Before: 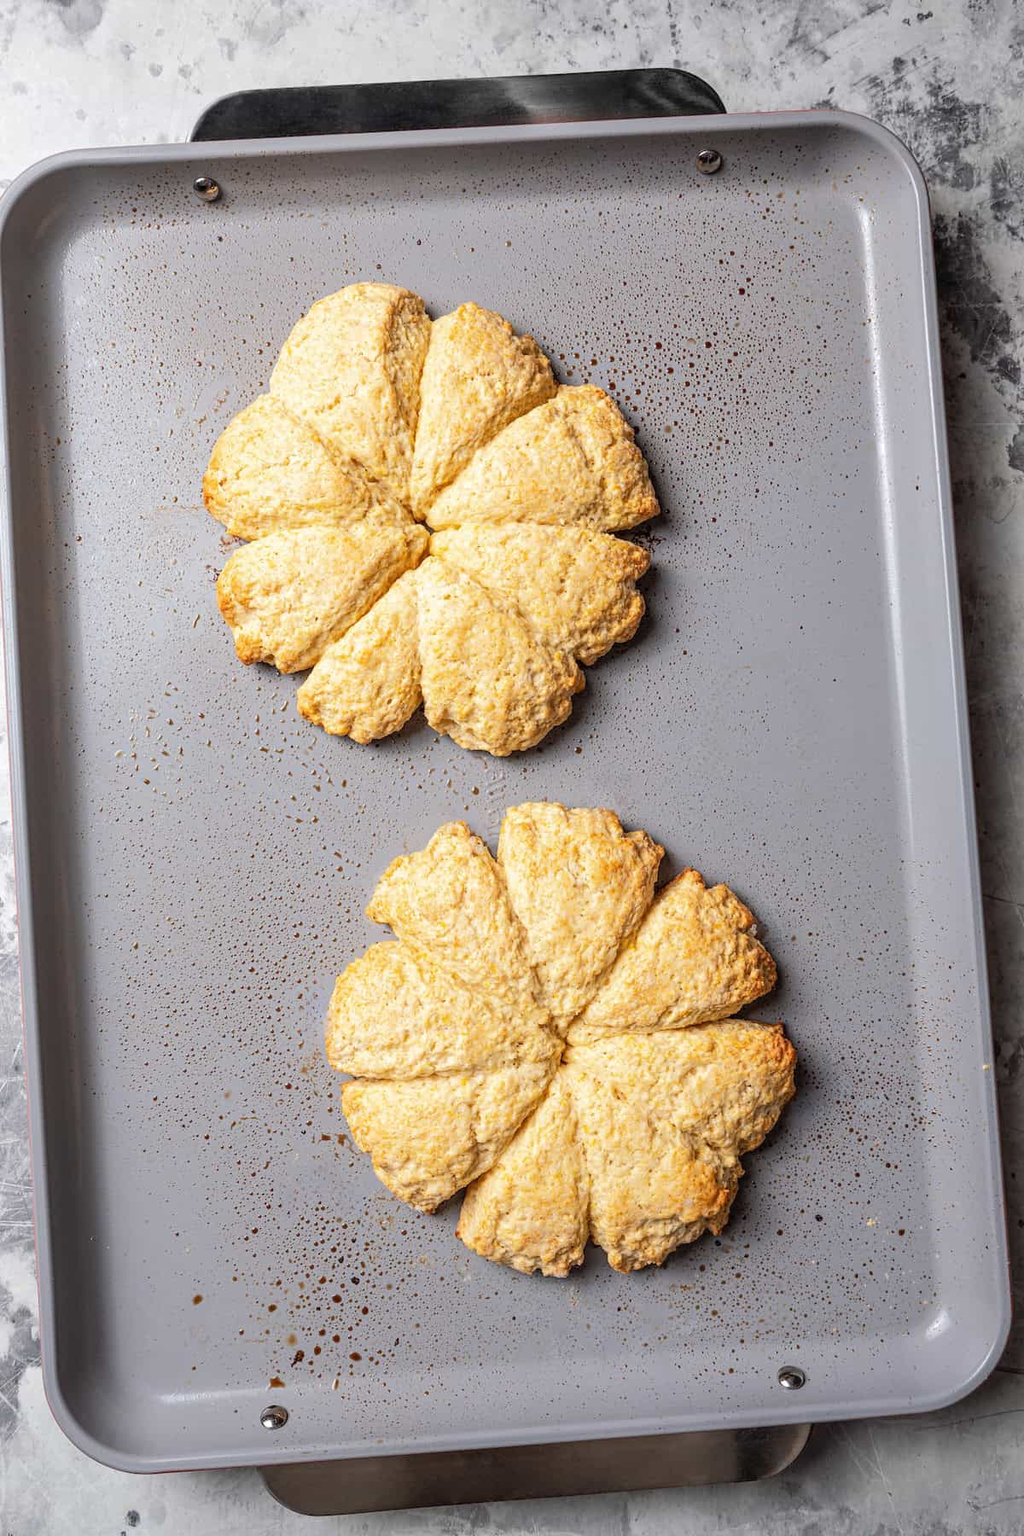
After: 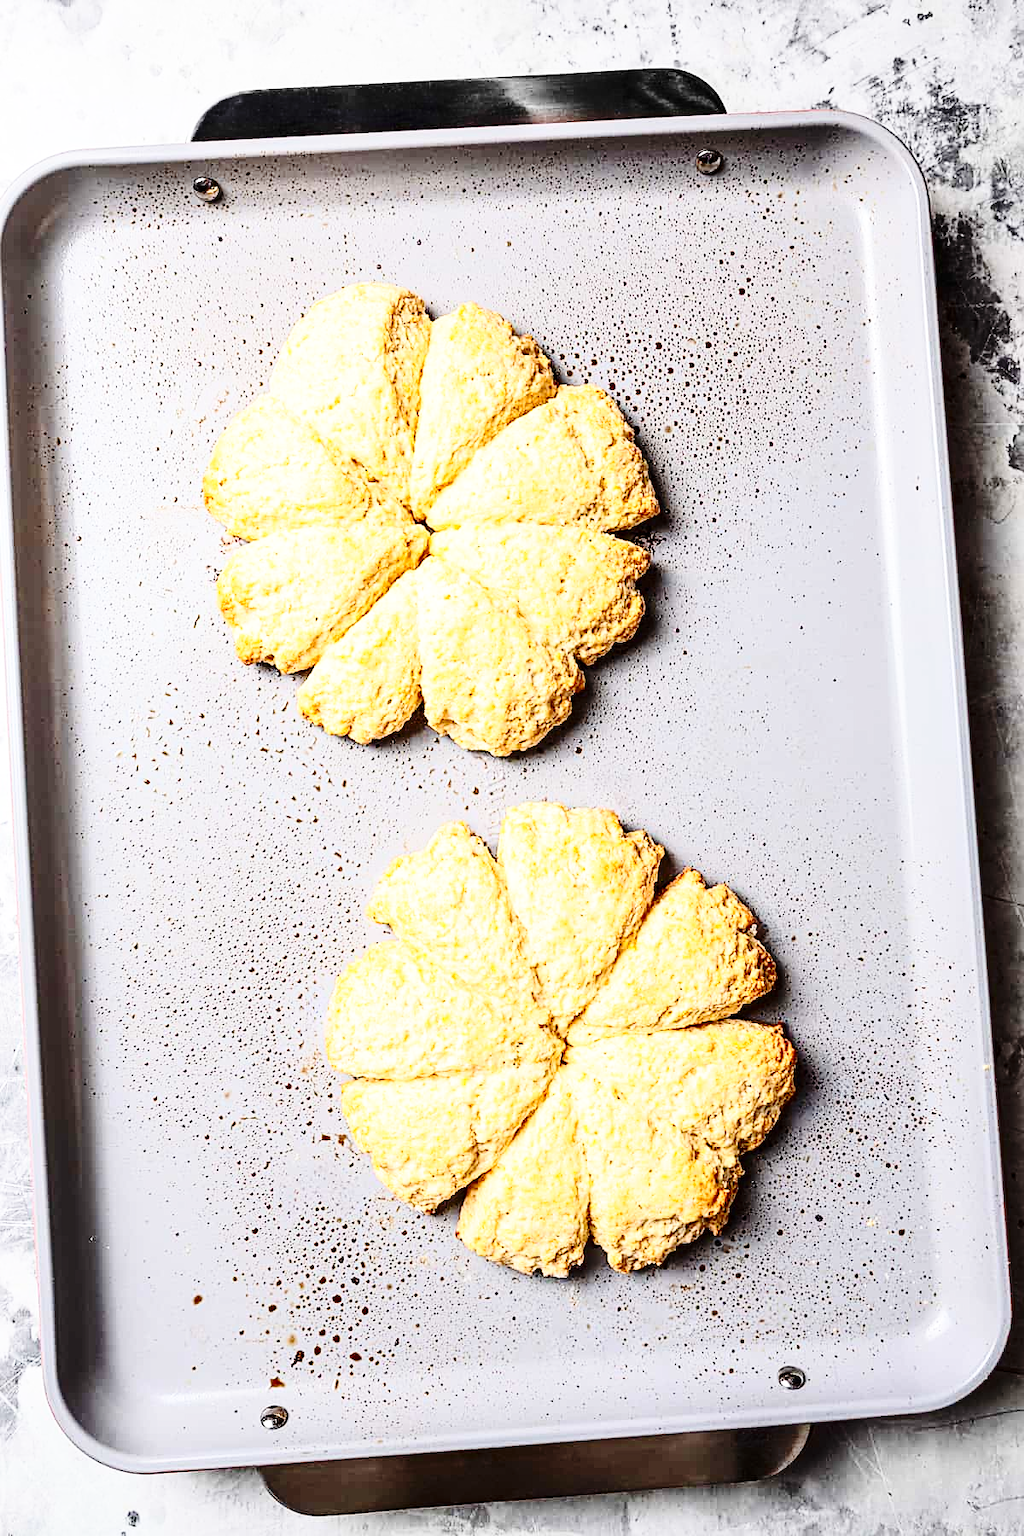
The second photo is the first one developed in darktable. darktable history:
contrast brightness saturation: contrast 0.299
sharpen: on, module defaults
base curve: curves: ch0 [(0, 0) (0.036, 0.037) (0.121, 0.228) (0.46, 0.76) (0.859, 0.983) (1, 1)], preserve colors none
